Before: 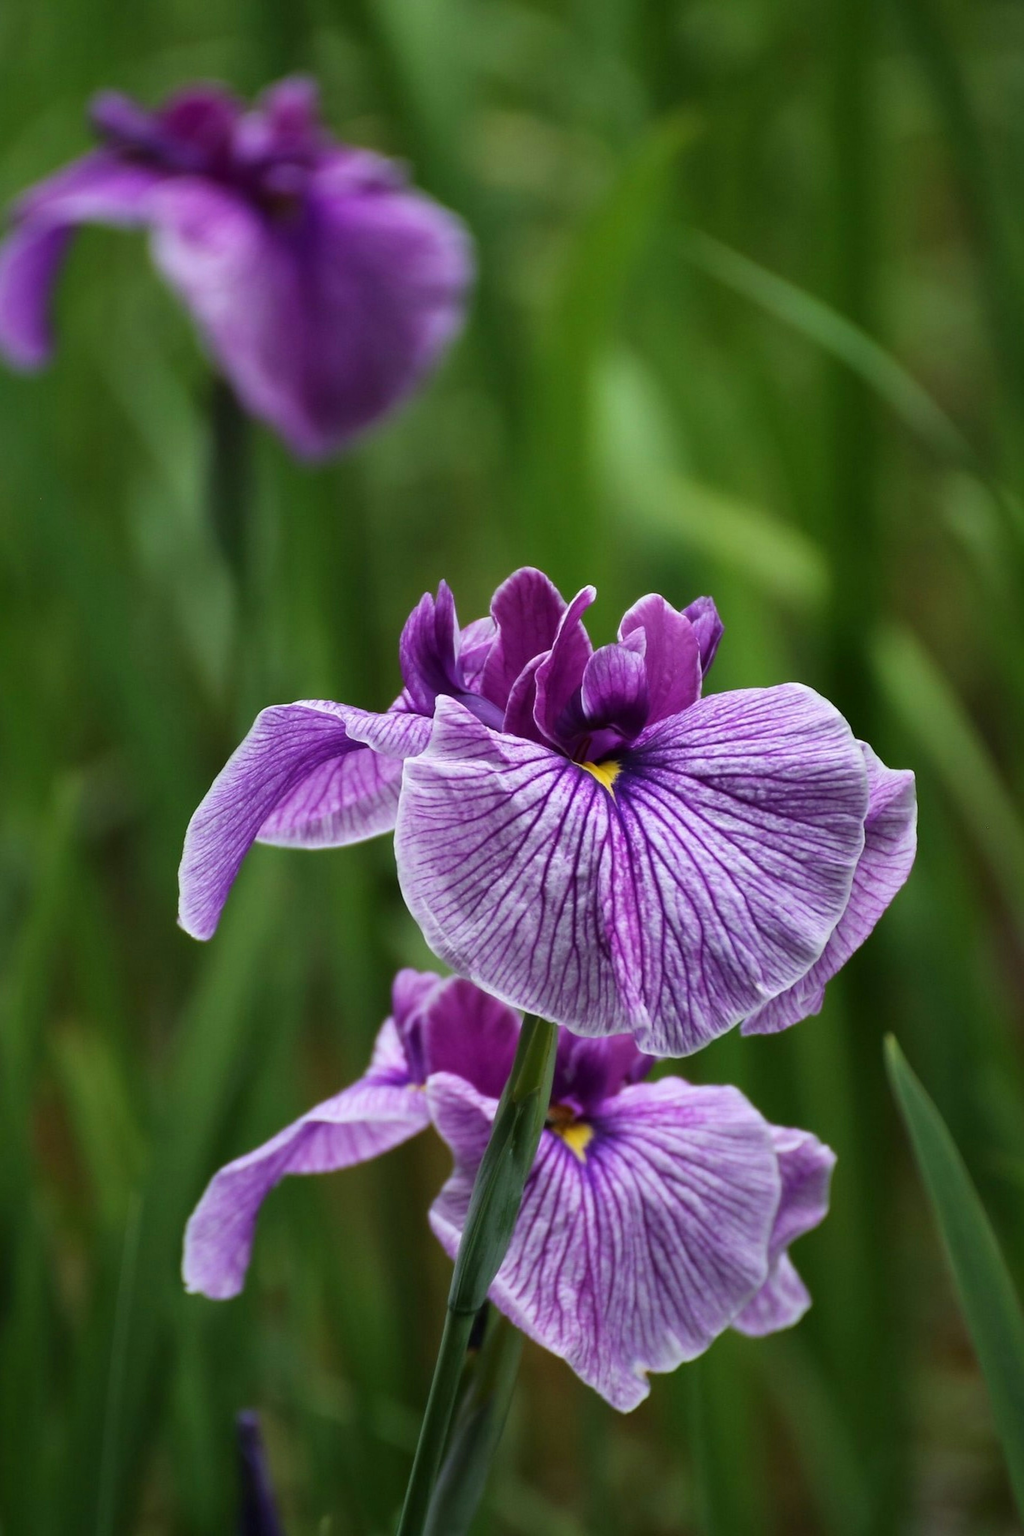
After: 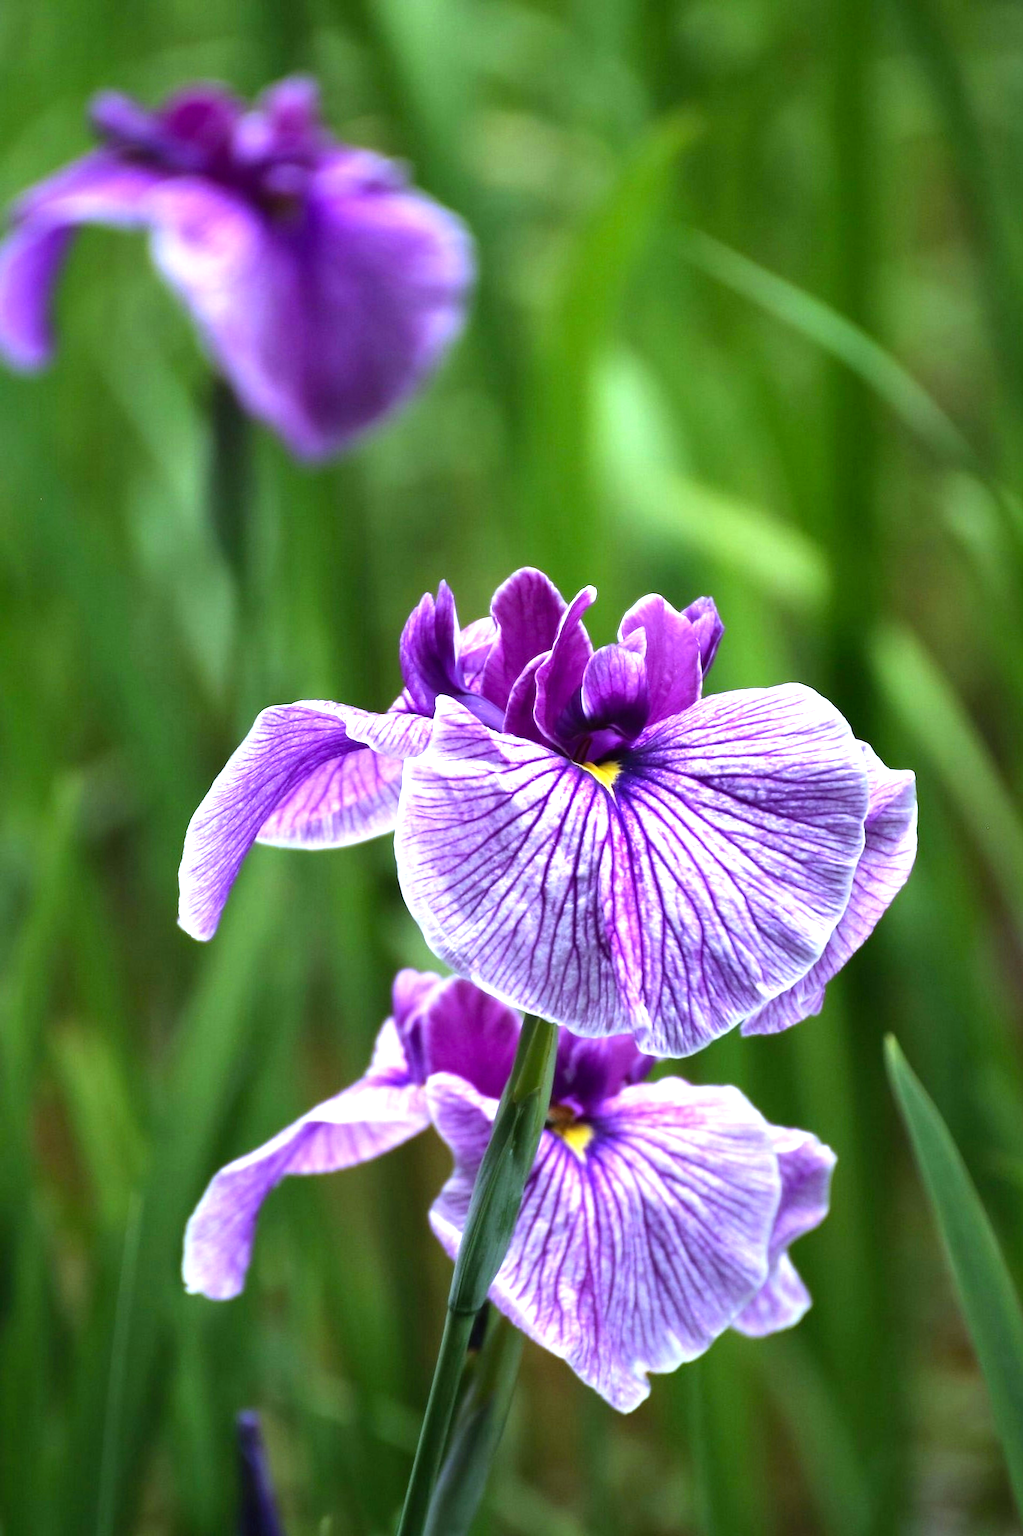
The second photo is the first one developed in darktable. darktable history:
levels: levels [0, 0.352, 0.703]
white balance: red 0.931, blue 1.11
color zones: curves: ch1 [(0, 0.469) (0.001, 0.469) (0.12, 0.446) (0.248, 0.469) (0.5, 0.5) (0.748, 0.5) (0.999, 0.469) (1, 0.469)]
